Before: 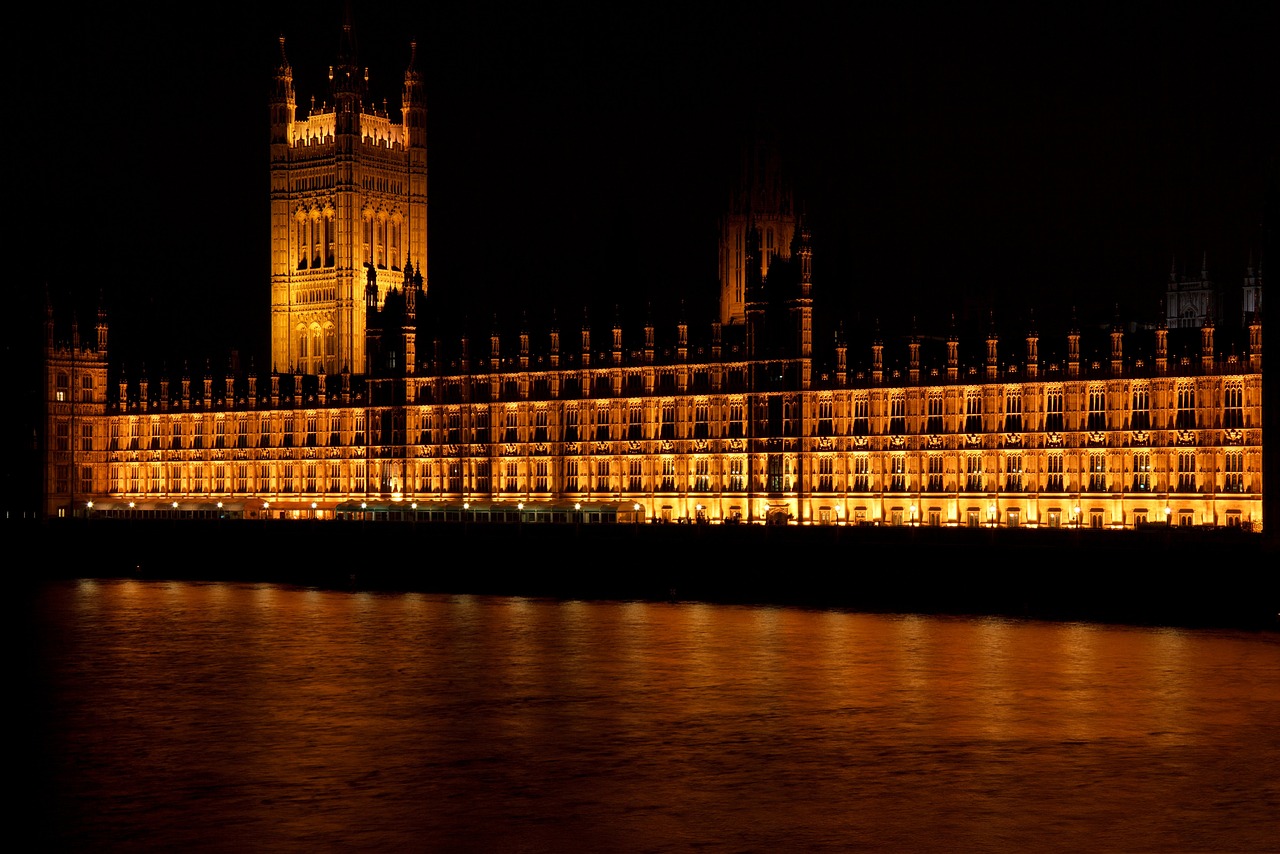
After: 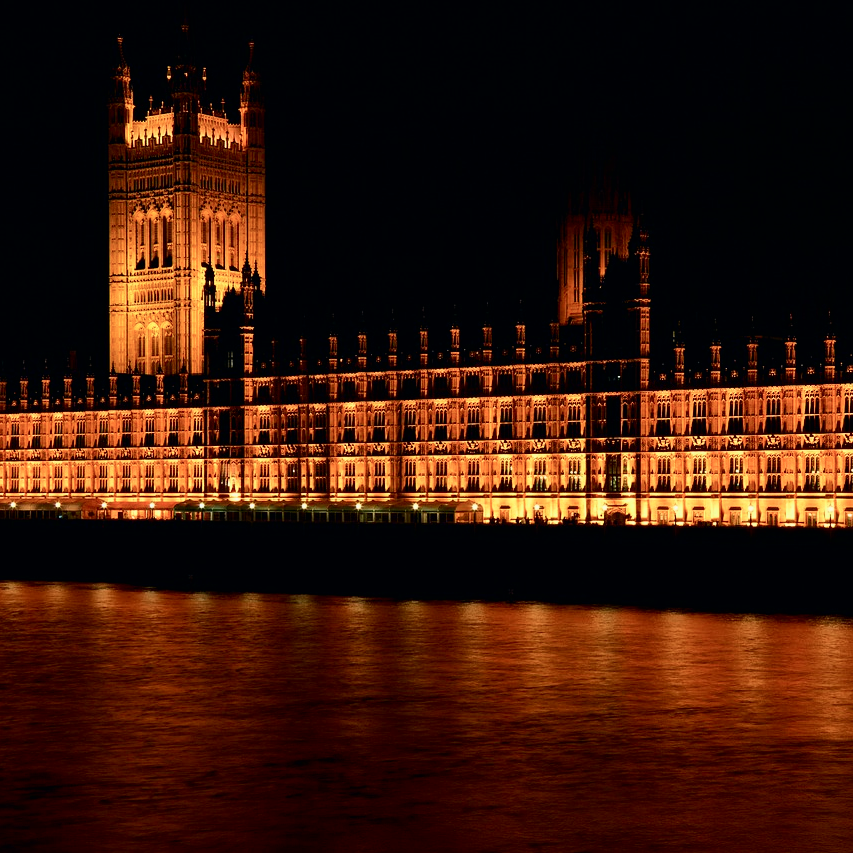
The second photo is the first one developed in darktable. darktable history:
crop and rotate: left 12.673%, right 20.66%
tone curve: curves: ch0 [(0, 0) (0.035, 0.017) (0.131, 0.108) (0.279, 0.279) (0.476, 0.554) (0.617, 0.693) (0.704, 0.77) (0.801, 0.854) (0.895, 0.927) (1, 0.976)]; ch1 [(0, 0) (0.318, 0.278) (0.444, 0.427) (0.493, 0.488) (0.504, 0.497) (0.537, 0.538) (0.594, 0.616) (0.746, 0.764) (1, 1)]; ch2 [(0, 0) (0.316, 0.292) (0.381, 0.37) (0.423, 0.448) (0.476, 0.482) (0.502, 0.495) (0.529, 0.547) (0.583, 0.608) (0.639, 0.657) (0.7, 0.7) (0.861, 0.808) (1, 0.951)], color space Lab, independent channels, preserve colors none
